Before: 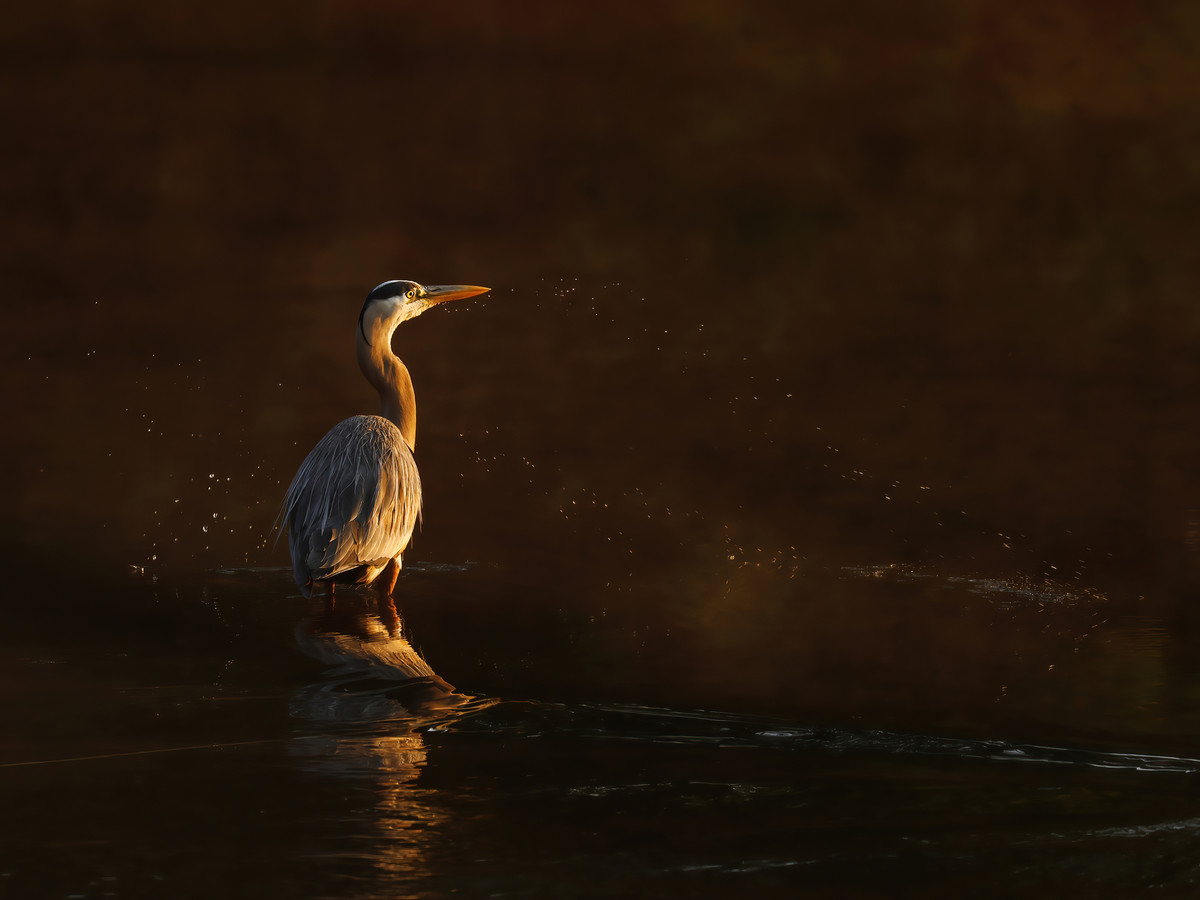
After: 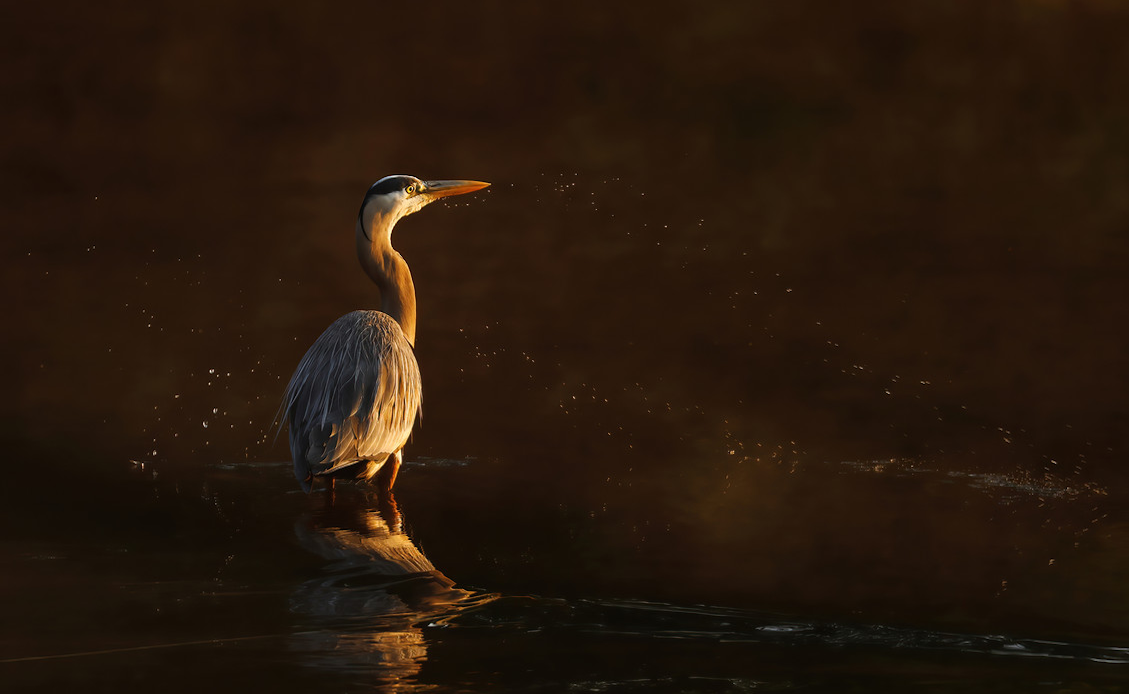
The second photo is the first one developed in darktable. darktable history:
crop and rotate: angle 0.05°, top 11.732%, right 5.788%, bottom 10.991%
